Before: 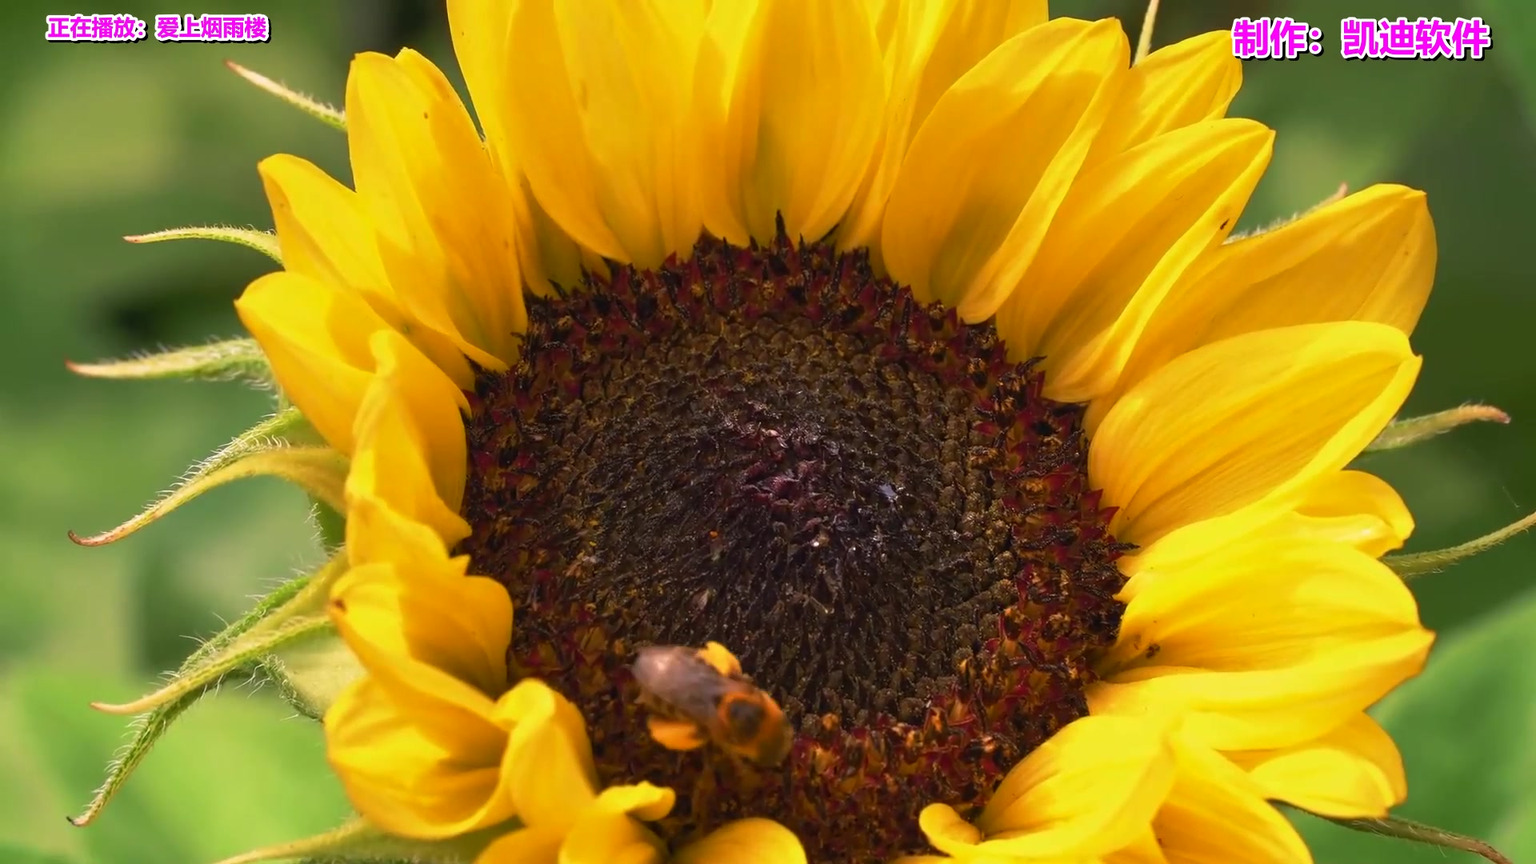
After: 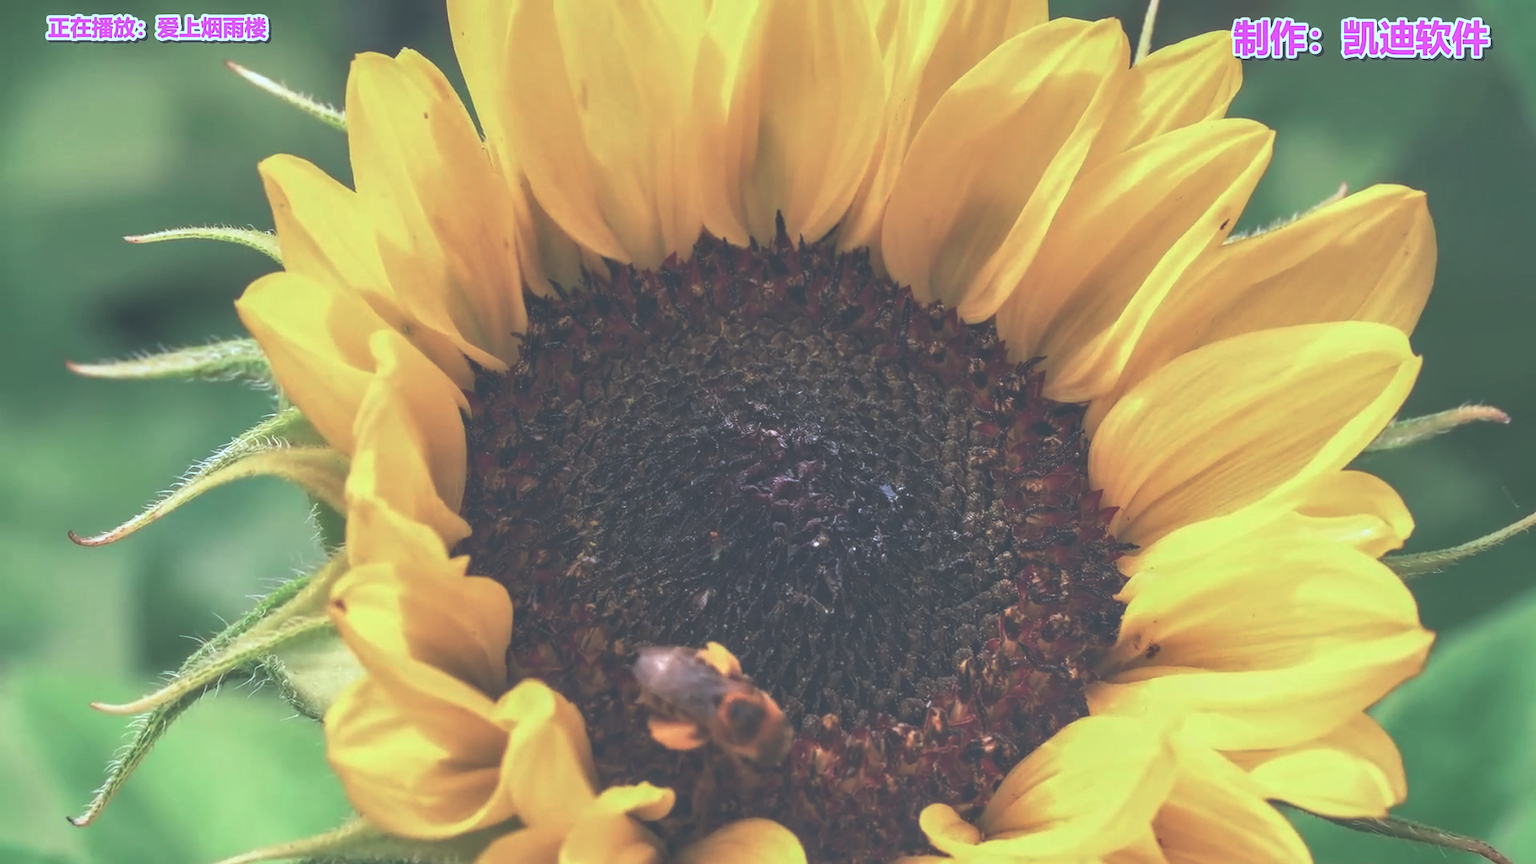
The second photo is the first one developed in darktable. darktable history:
local contrast: highlights 3%, shadows 5%, detail 133%
color correction: highlights a* -9.63, highlights b* -21.77
exposure: black level correction -0.063, exposure -0.049 EV, compensate exposure bias true, compensate highlight preservation false
